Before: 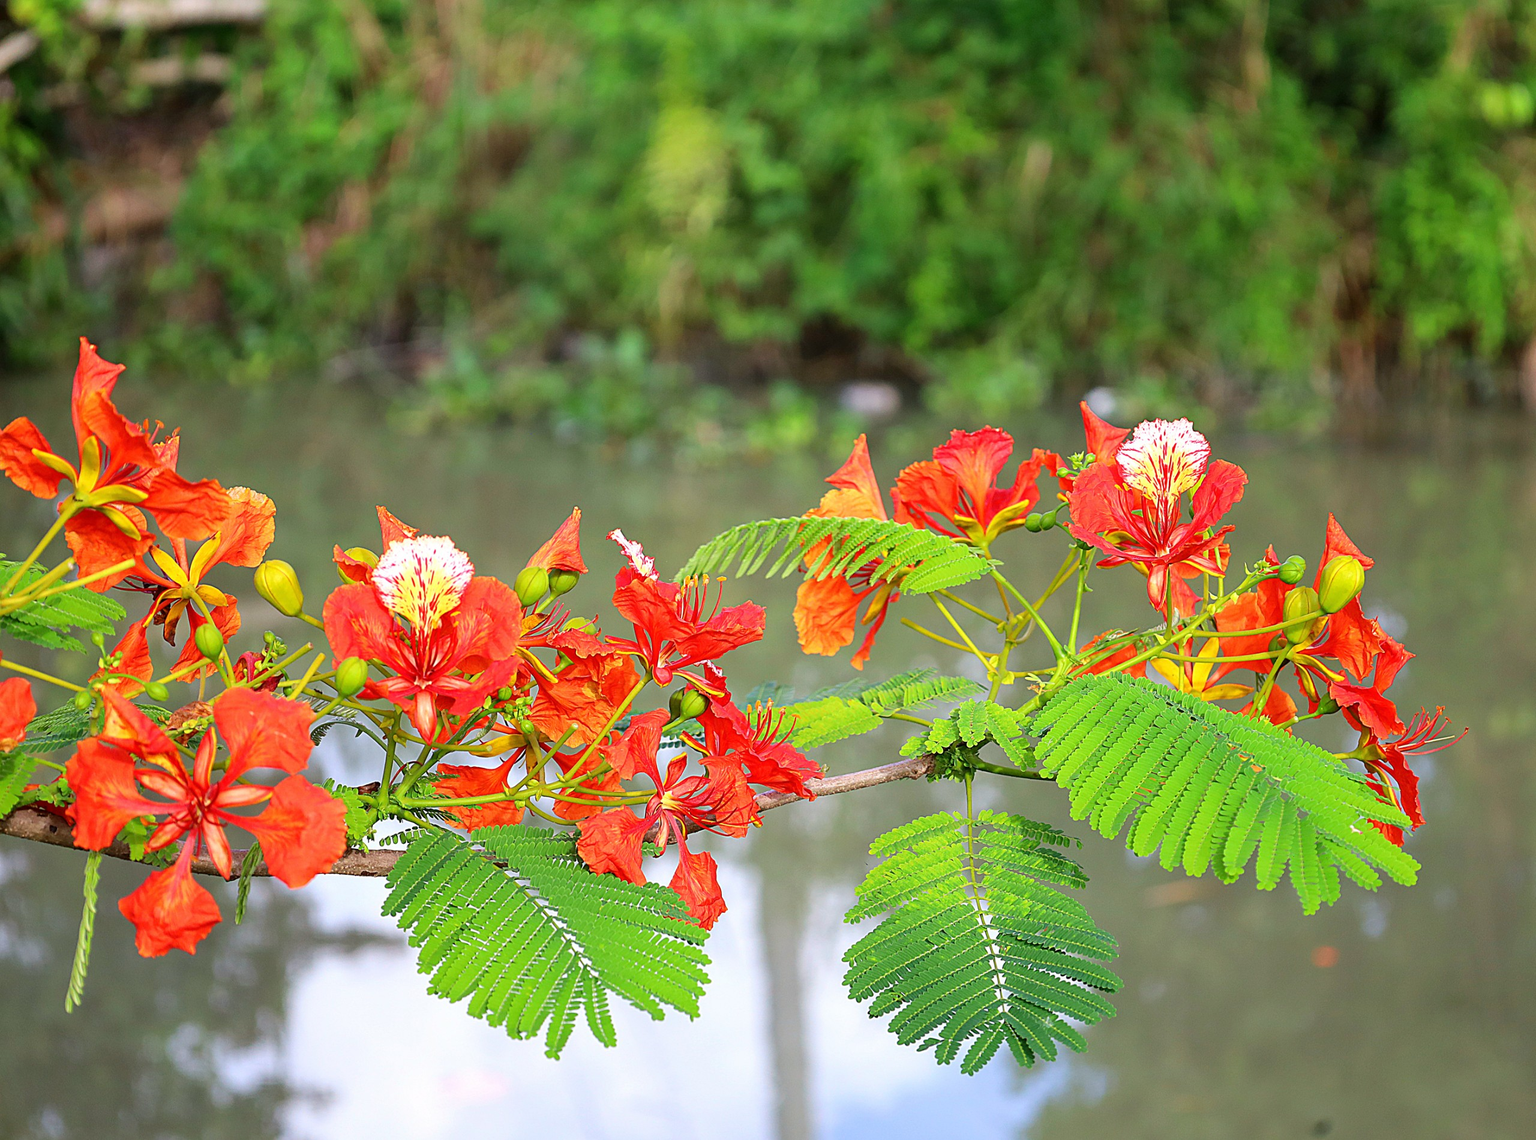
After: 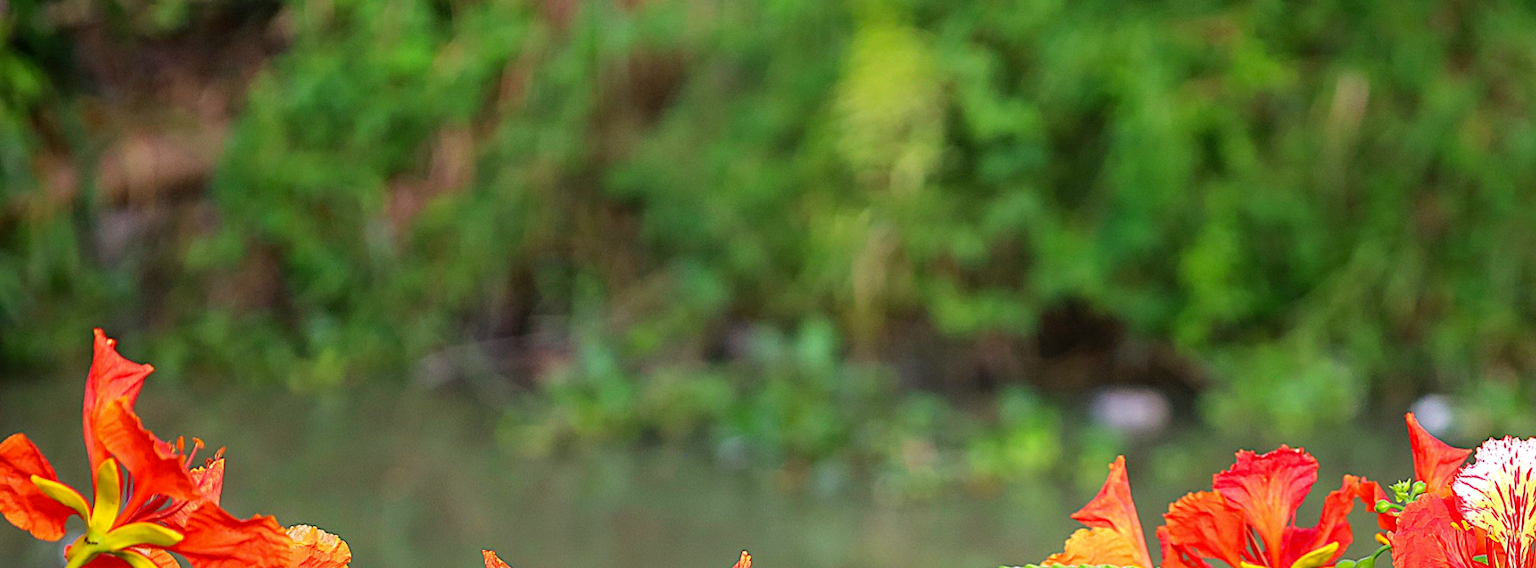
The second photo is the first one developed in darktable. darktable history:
exposure: exposure -0.048 EV, compensate highlight preservation false
crop: left 0.579%, top 7.627%, right 23.167%, bottom 54.275%
haze removal: compatibility mode true, adaptive false
